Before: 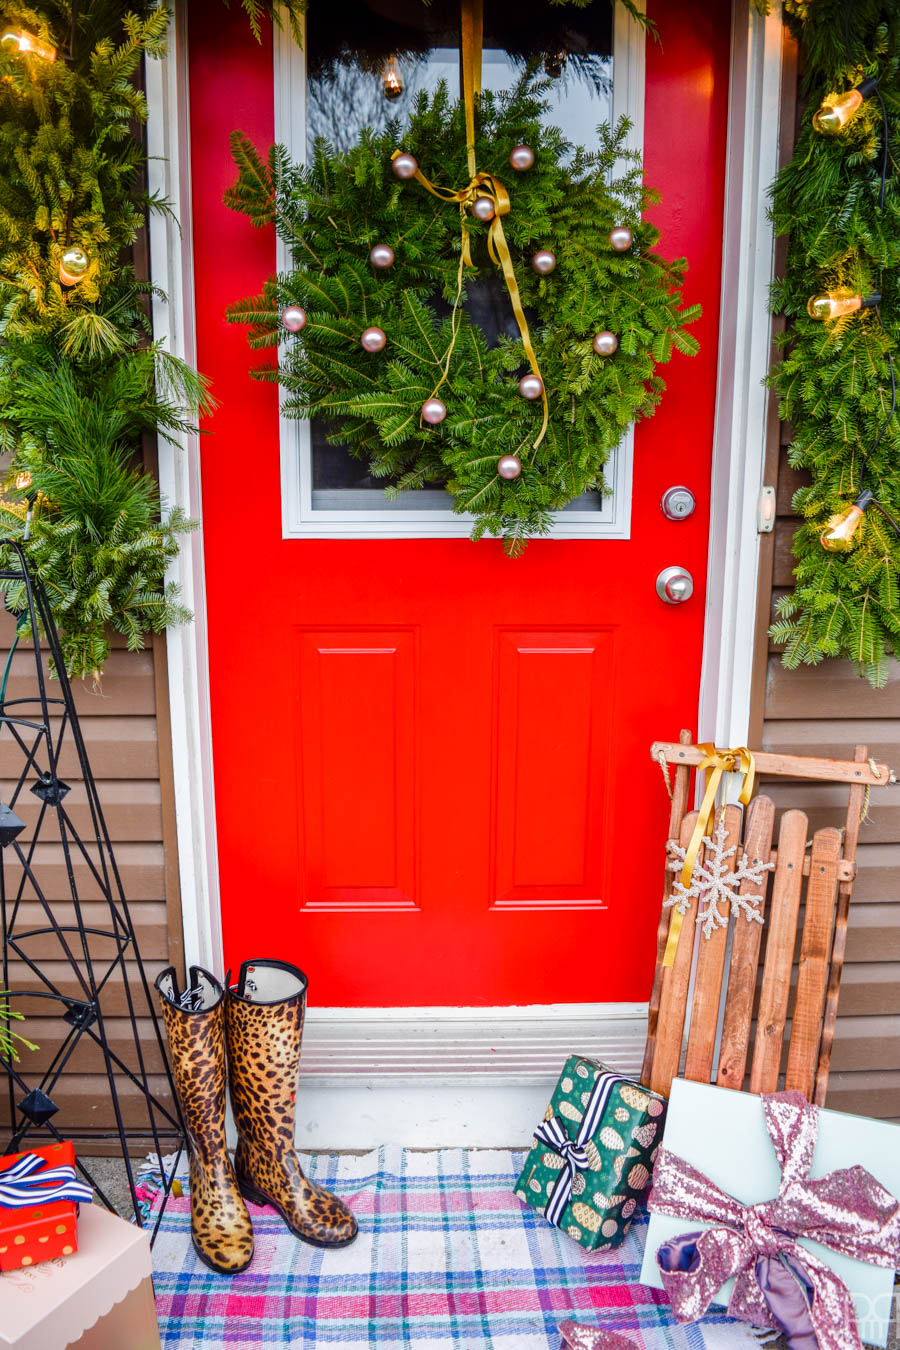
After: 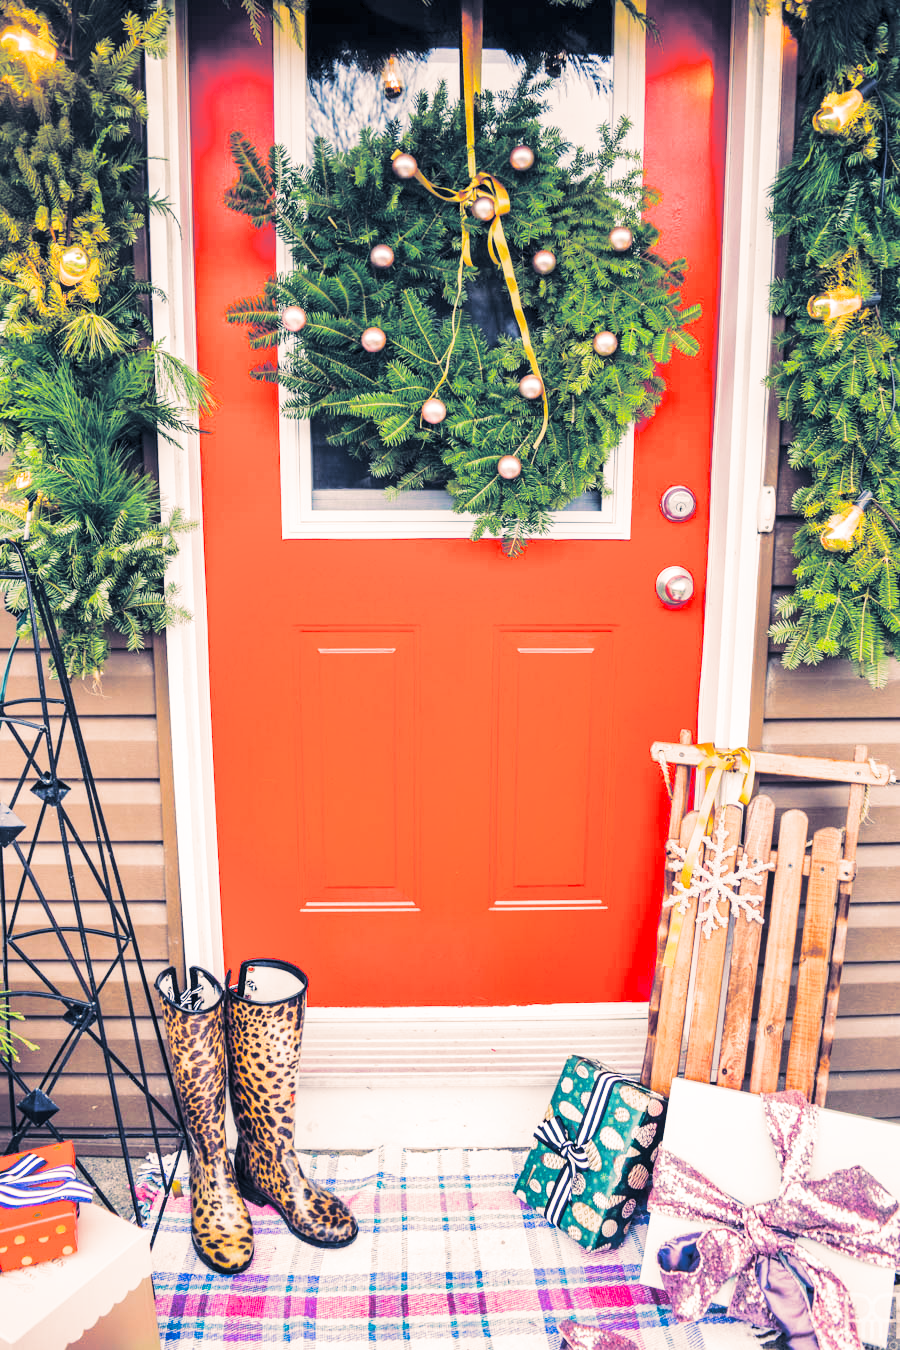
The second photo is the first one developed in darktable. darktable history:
white balance: red 1, blue 1
base curve: curves: ch0 [(0, 0) (0.028, 0.03) (0.121, 0.232) (0.46, 0.748) (0.859, 0.968) (1, 1)], preserve colors none
contrast brightness saturation: brightness 0.28
split-toning: shadows › hue 226.8°, shadows › saturation 0.56, highlights › hue 28.8°, balance -40, compress 0%
shadows and highlights: shadows 52.42, soften with gaussian
